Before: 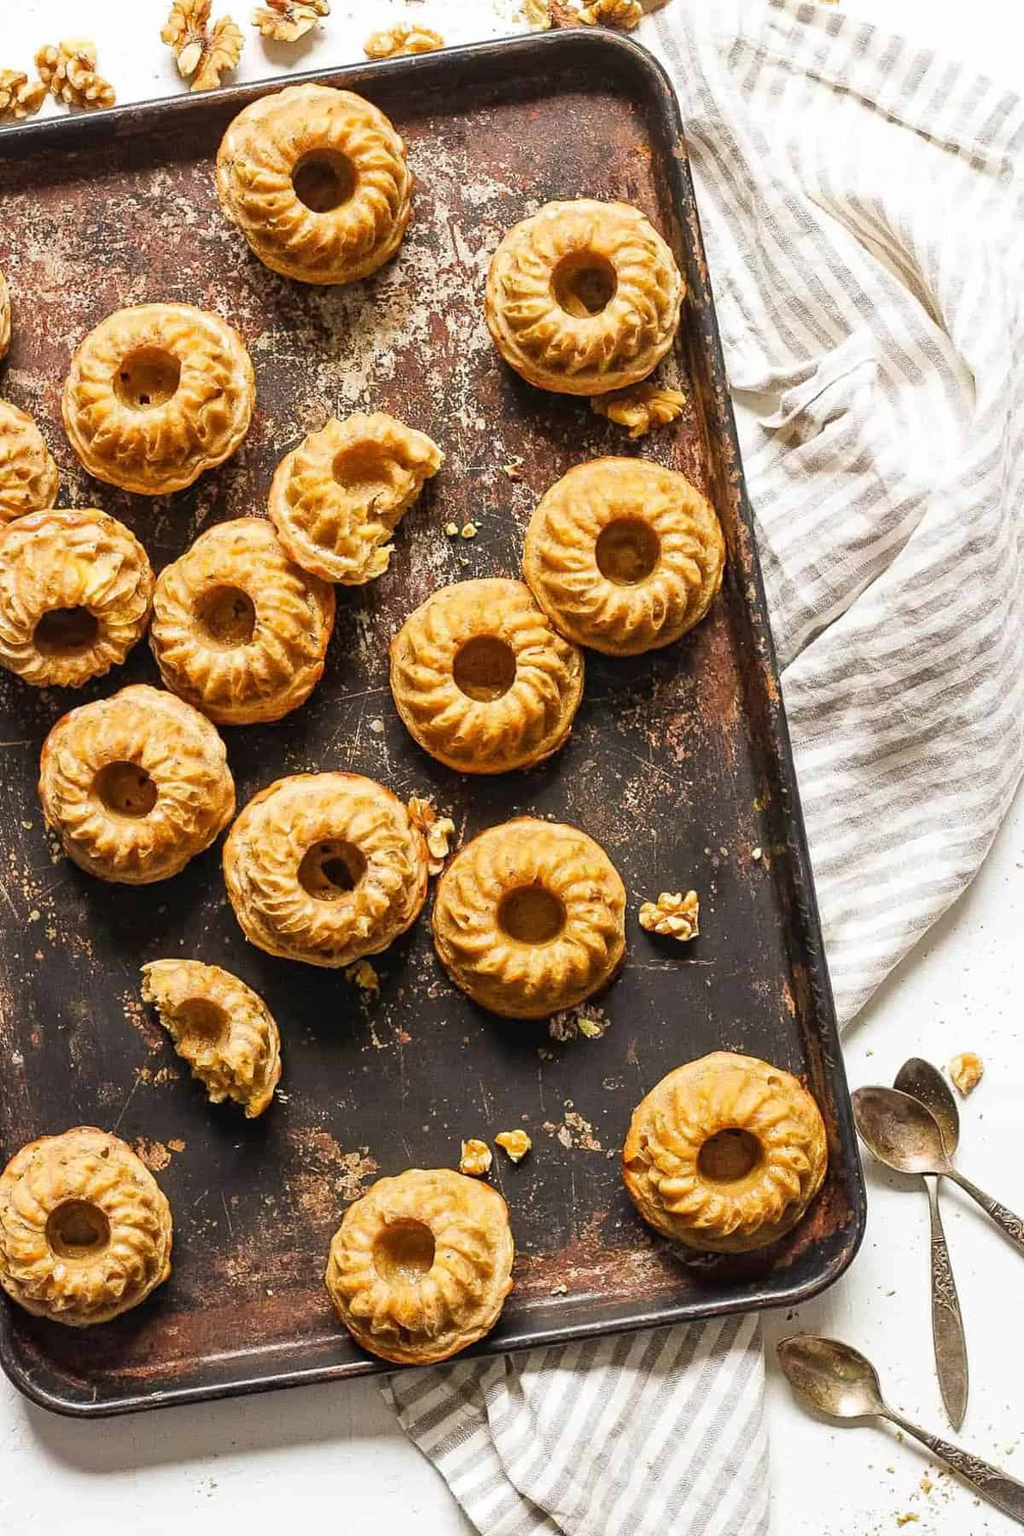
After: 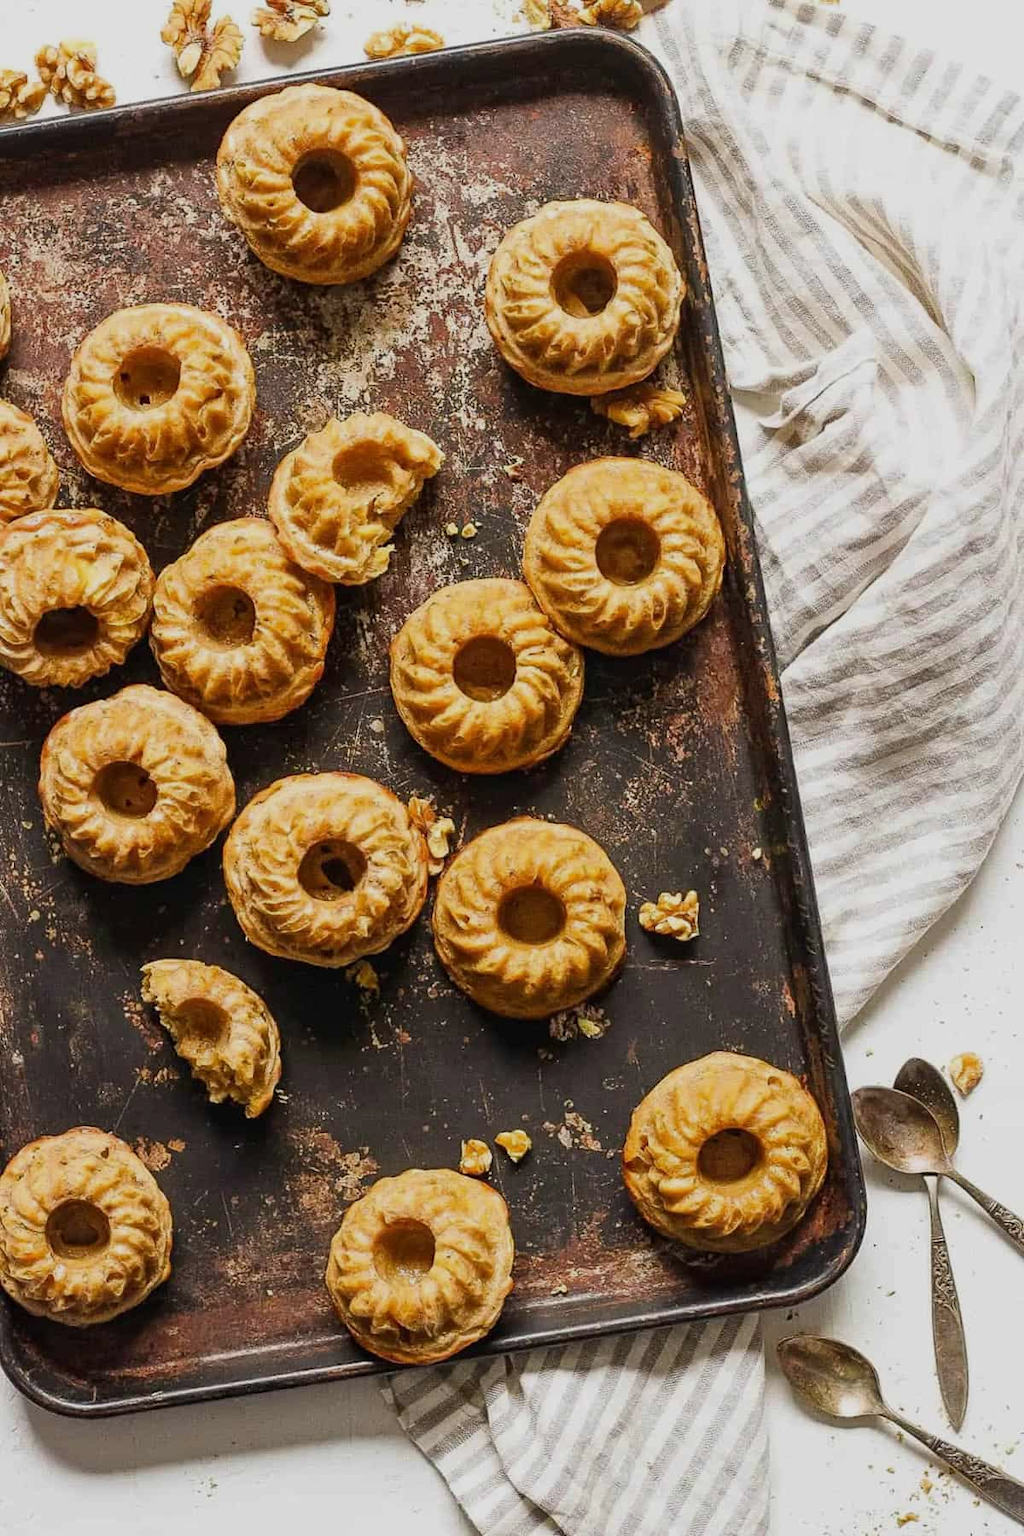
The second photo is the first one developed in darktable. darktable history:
exposure: exposure -0.426 EV, compensate exposure bias true, compensate highlight preservation false
